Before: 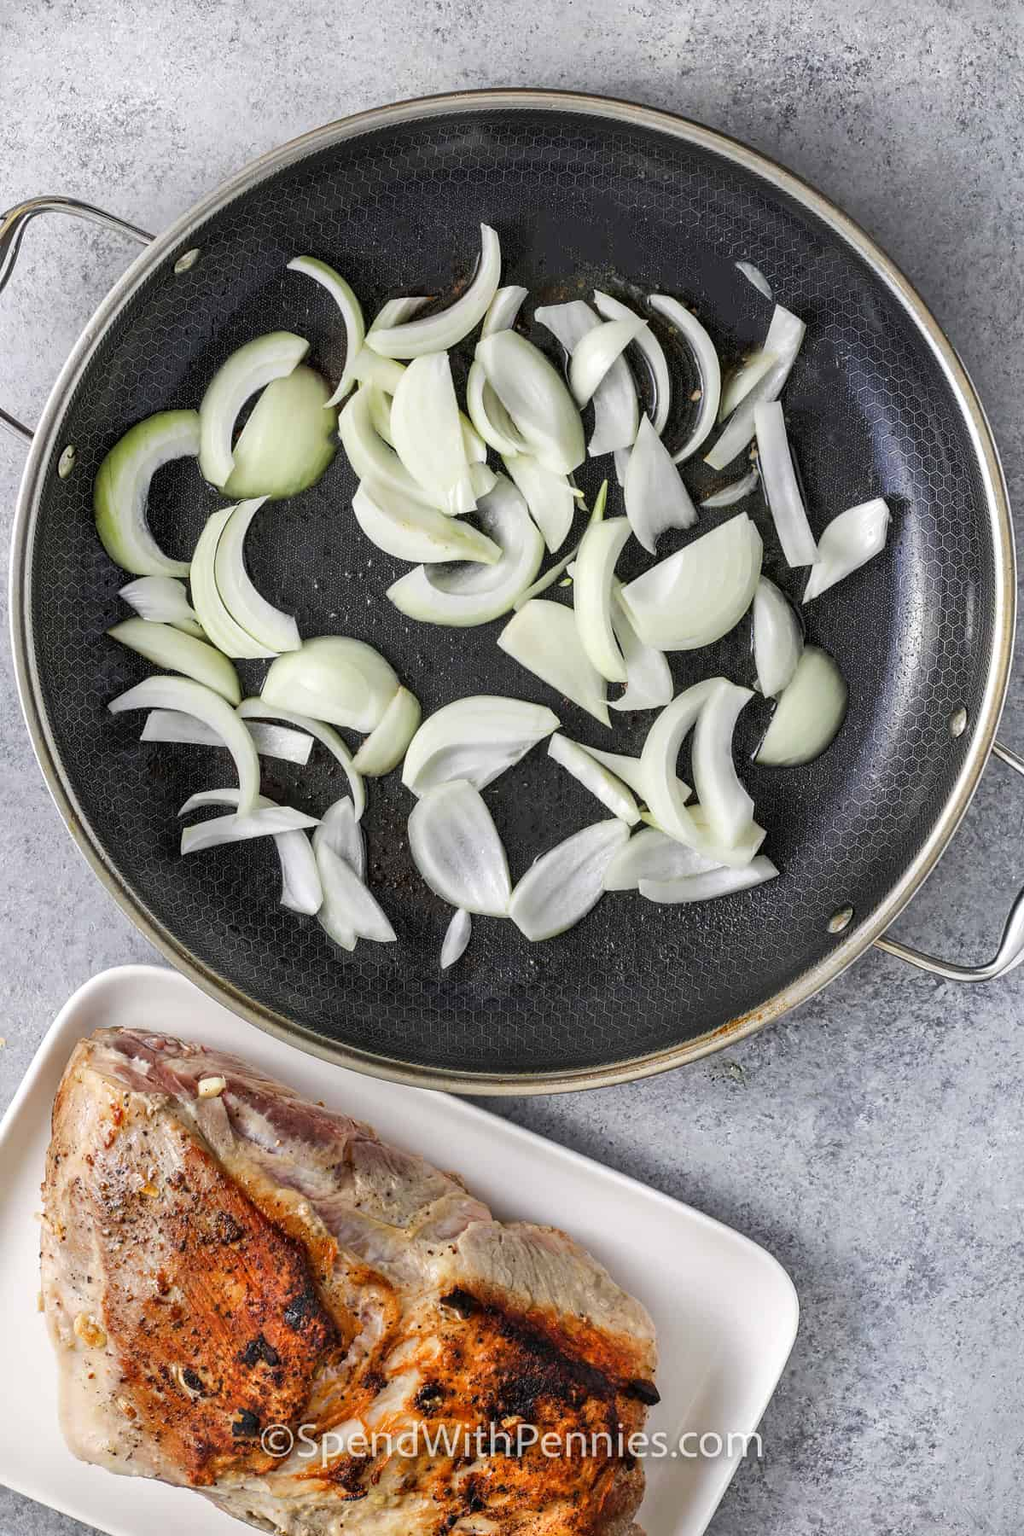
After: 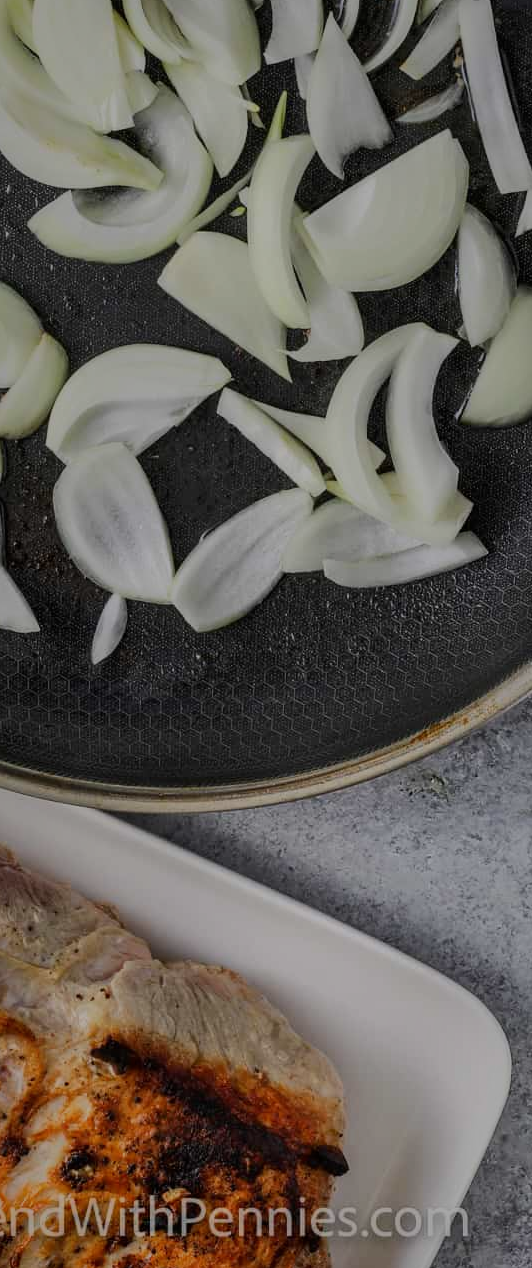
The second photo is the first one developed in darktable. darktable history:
crop: left 35.487%, top 26.188%, right 20.159%, bottom 3.364%
exposure: exposure -0.925 EV, compensate exposure bias true, compensate highlight preservation false
shadows and highlights: shadows -19.92, highlights -73.32
